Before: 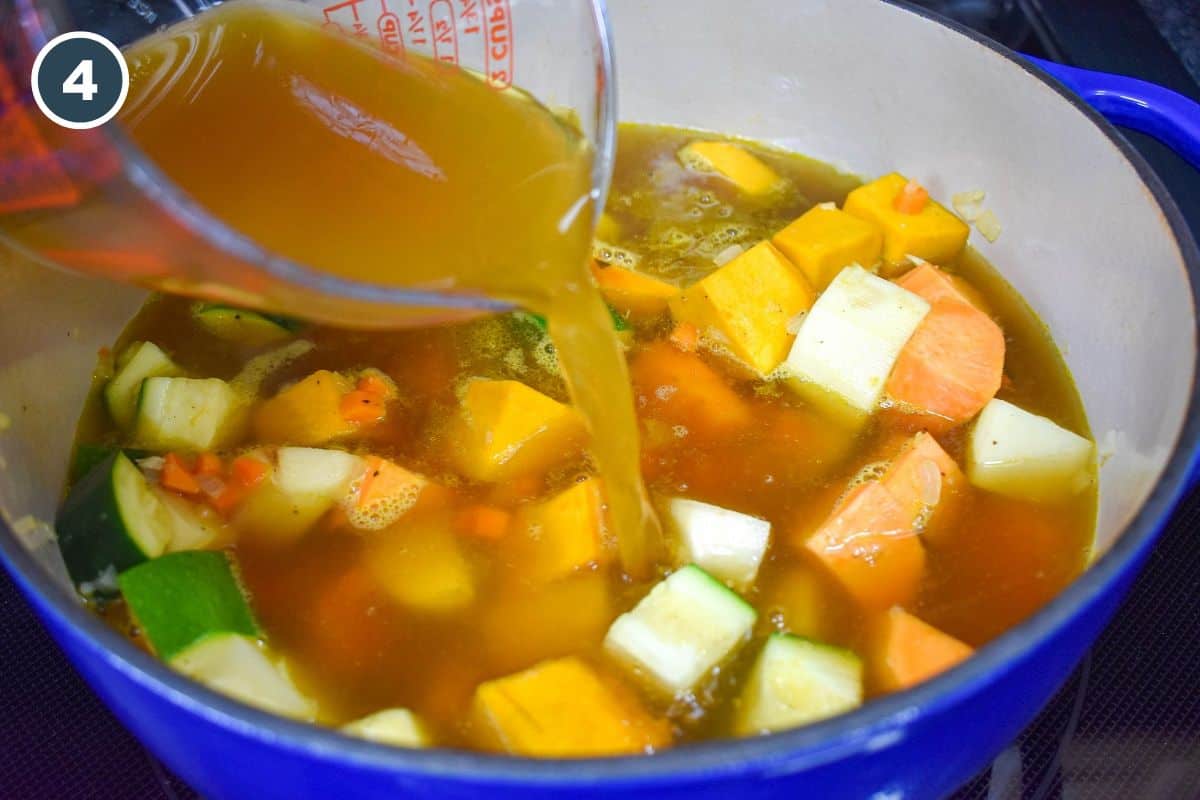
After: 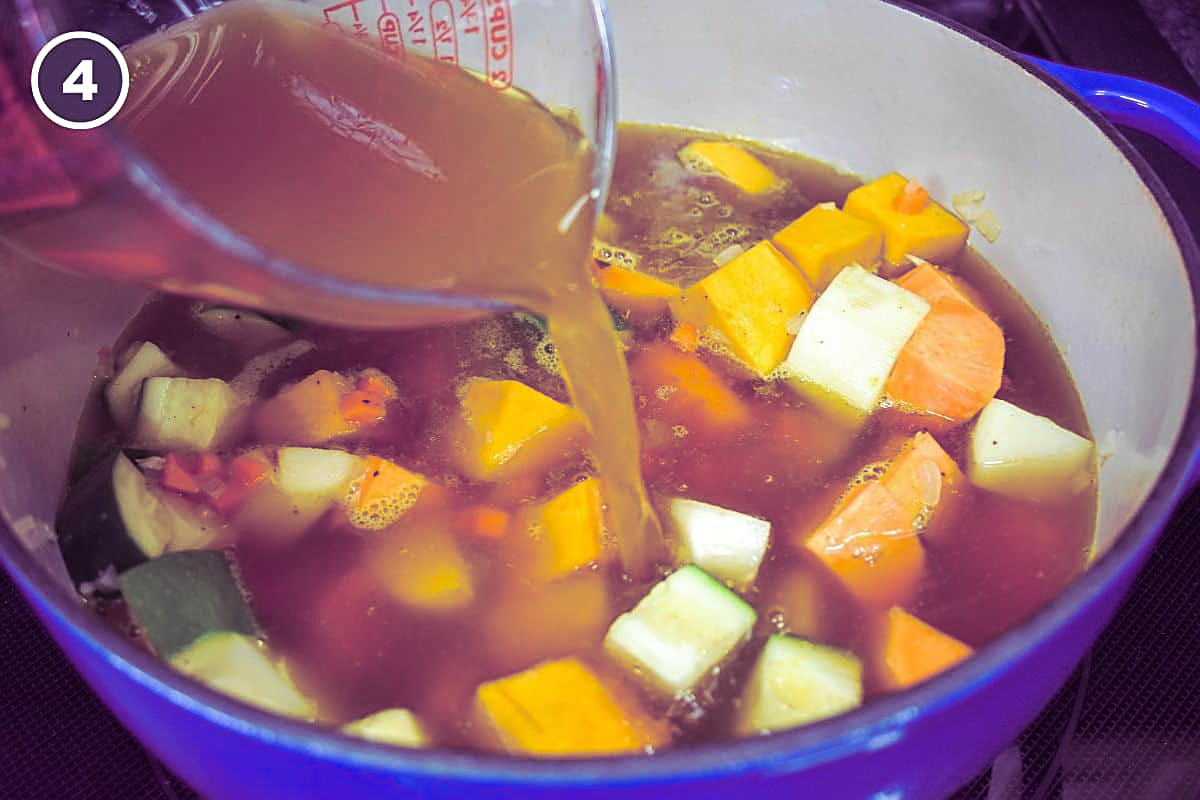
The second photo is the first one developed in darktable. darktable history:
sharpen: on, module defaults
split-toning: shadows › hue 277.2°, shadows › saturation 0.74
